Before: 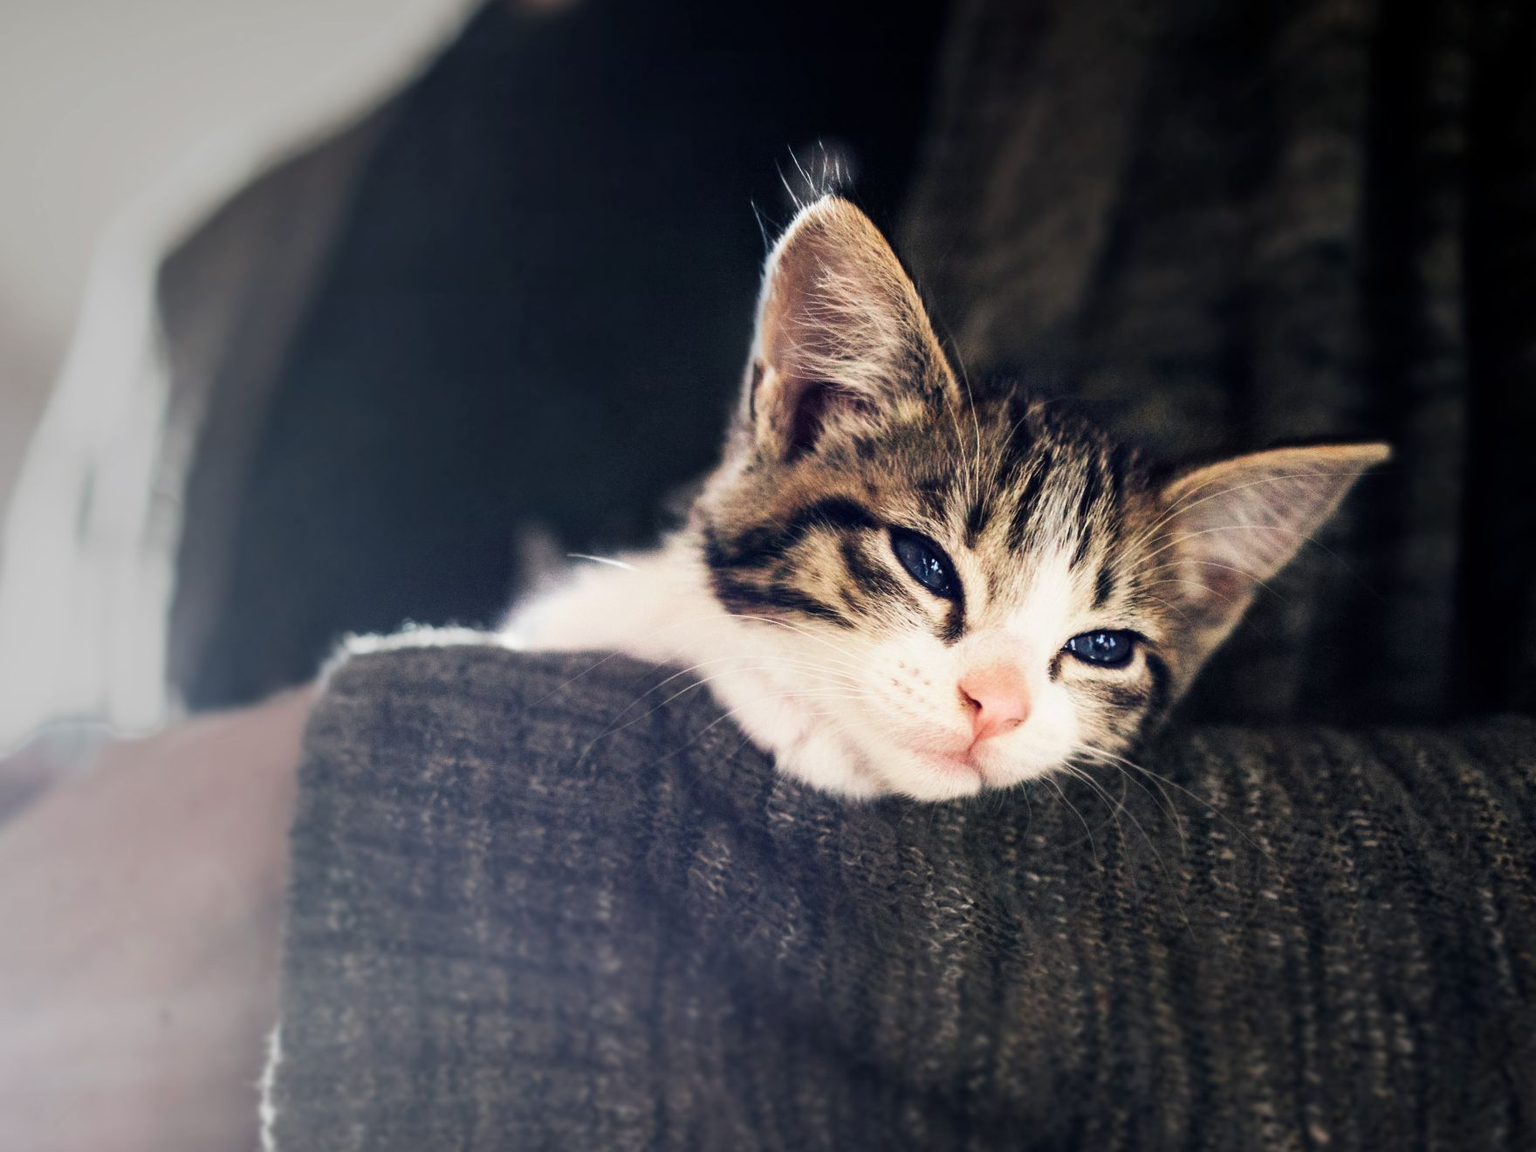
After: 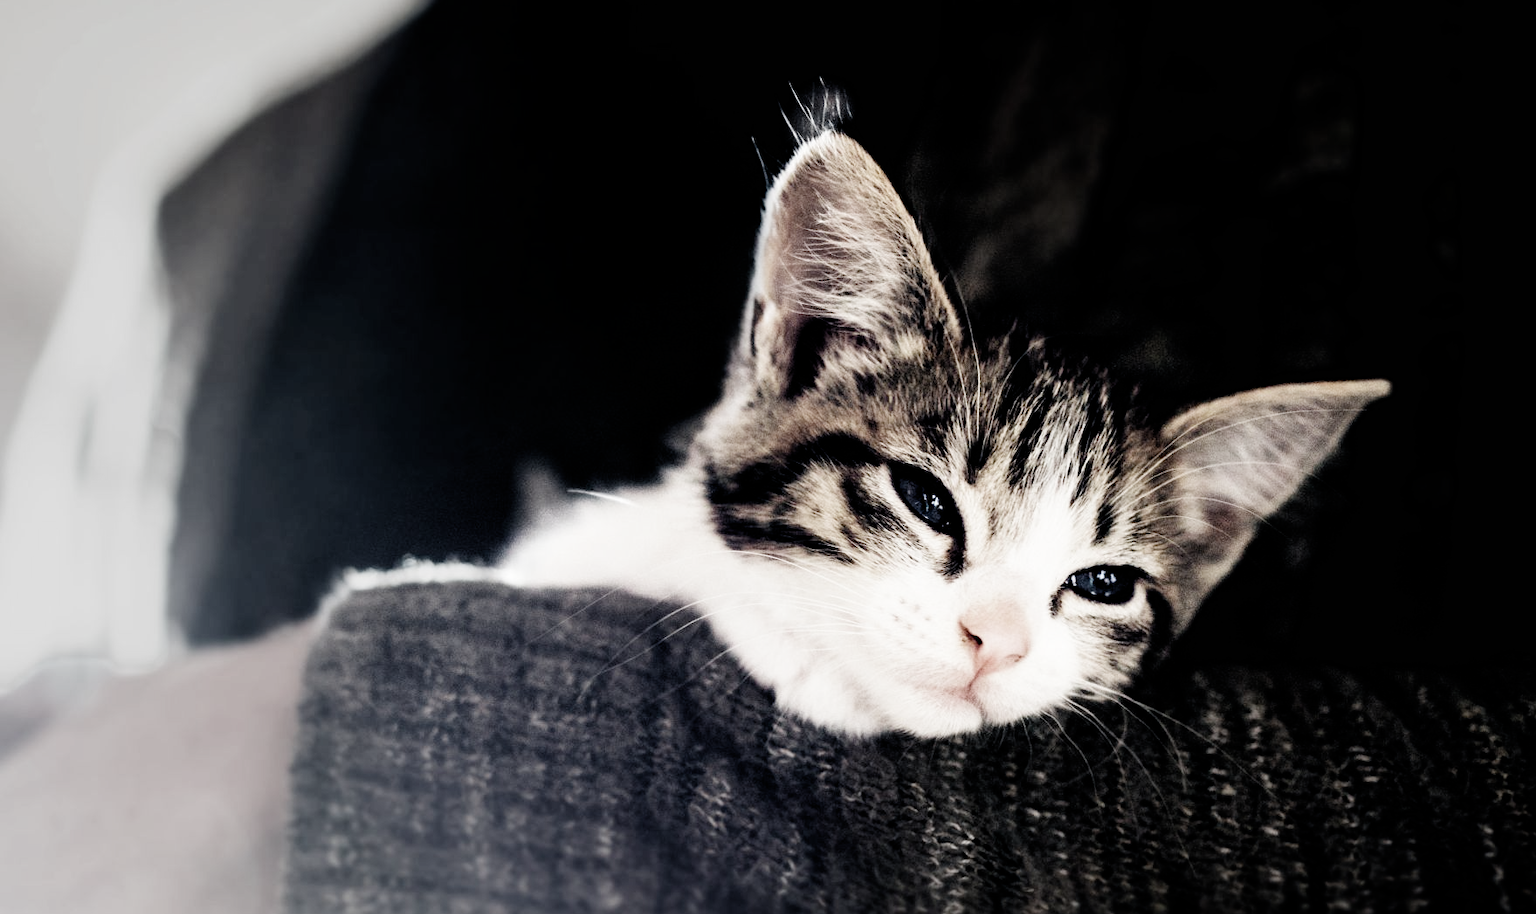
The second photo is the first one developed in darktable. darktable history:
crop and rotate: top 5.654%, bottom 14.958%
filmic rgb: black relative exposure -5.13 EV, white relative exposure 3.98 EV, hardness 2.89, contrast 1.299, highlights saturation mix -29.4%, preserve chrominance no, color science v4 (2020), contrast in shadows soft, contrast in highlights soft
levels: mode automatic, levels [0, 0.478, 1]
